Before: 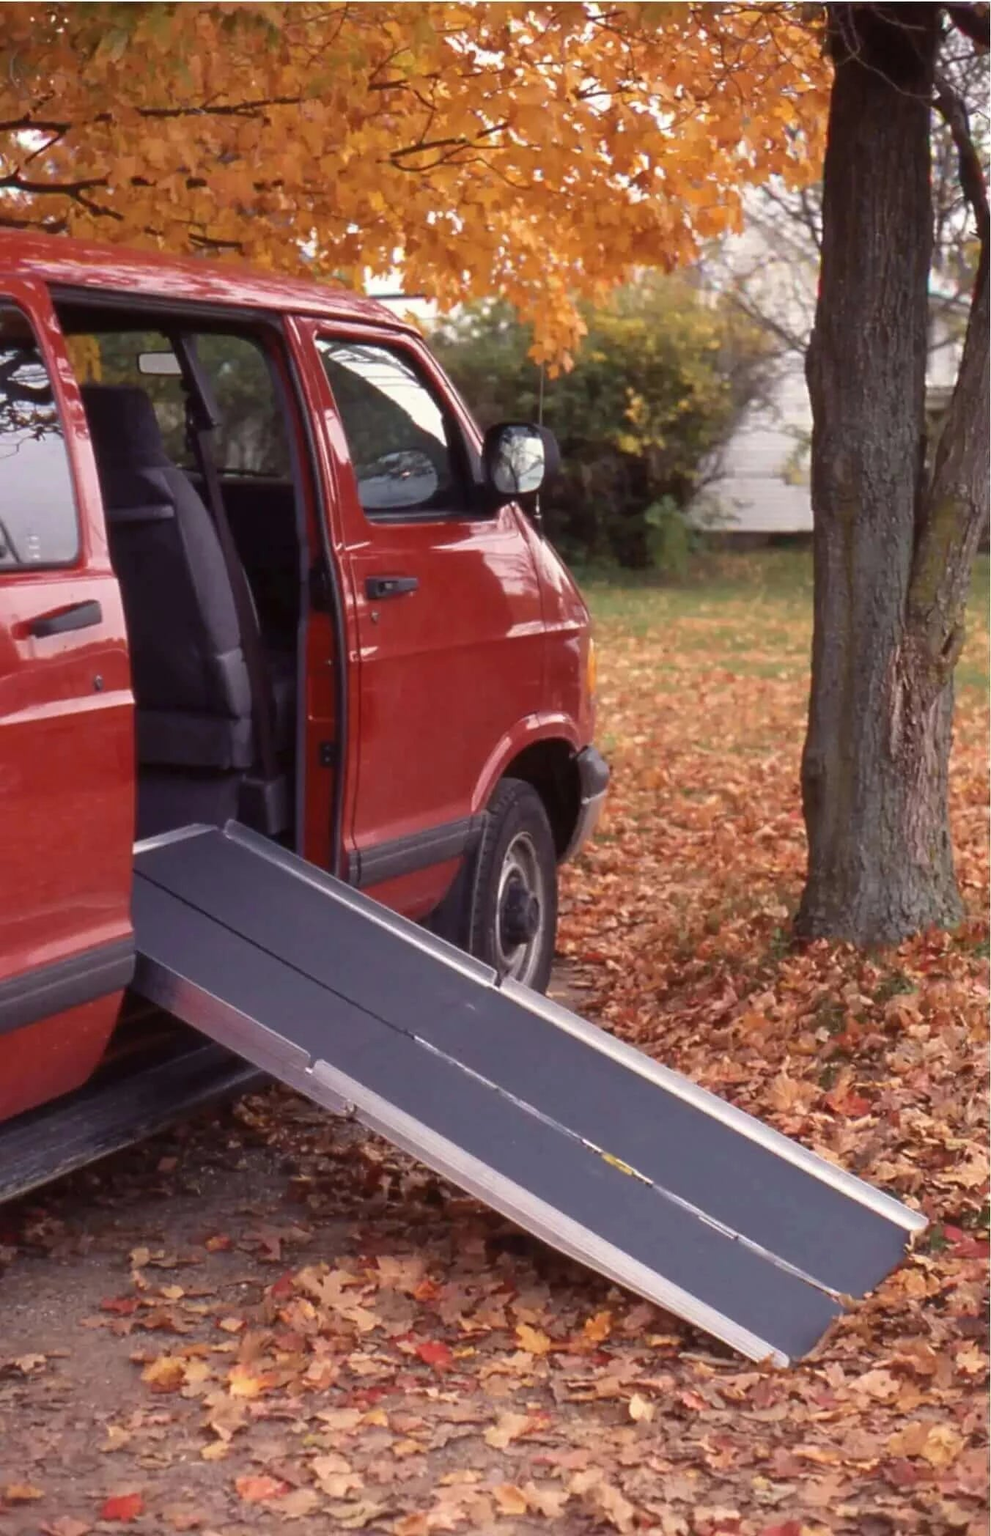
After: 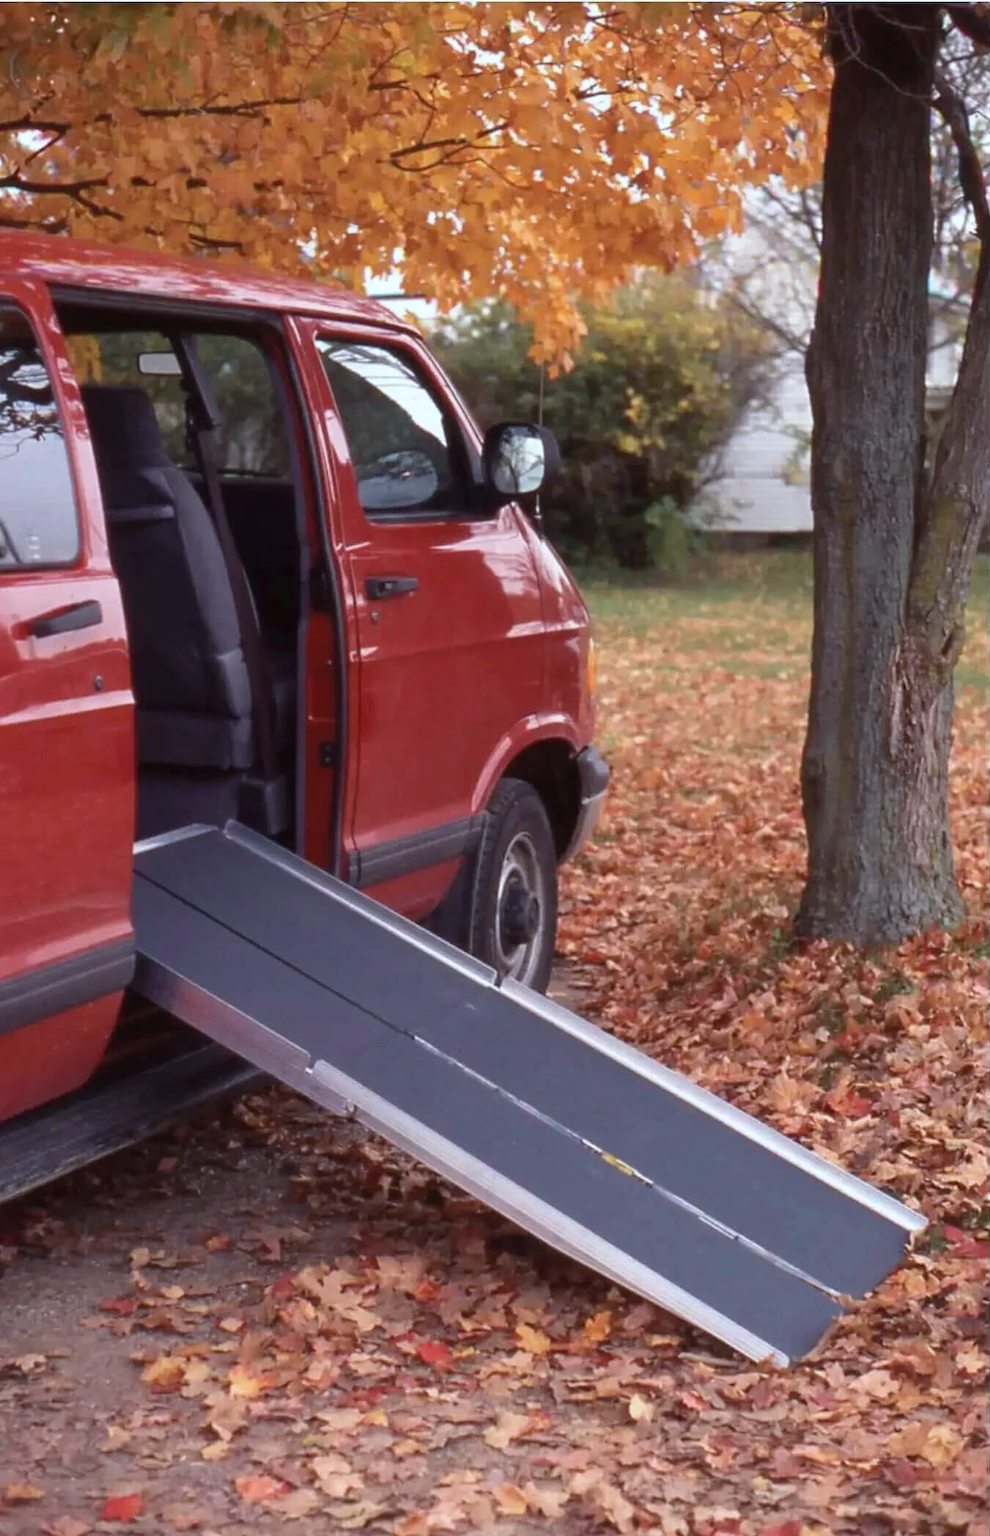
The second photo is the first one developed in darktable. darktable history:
color correction: highlights a* -3.91, highlights b* -10.79
